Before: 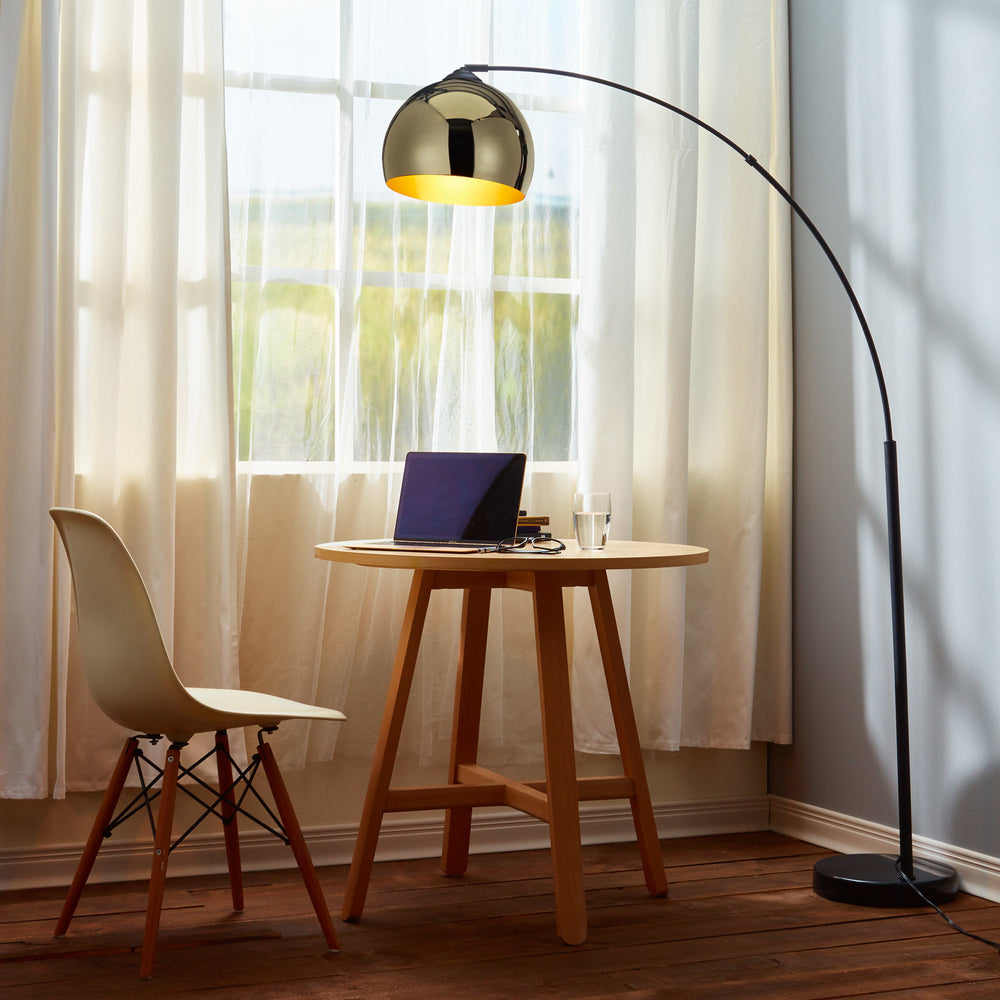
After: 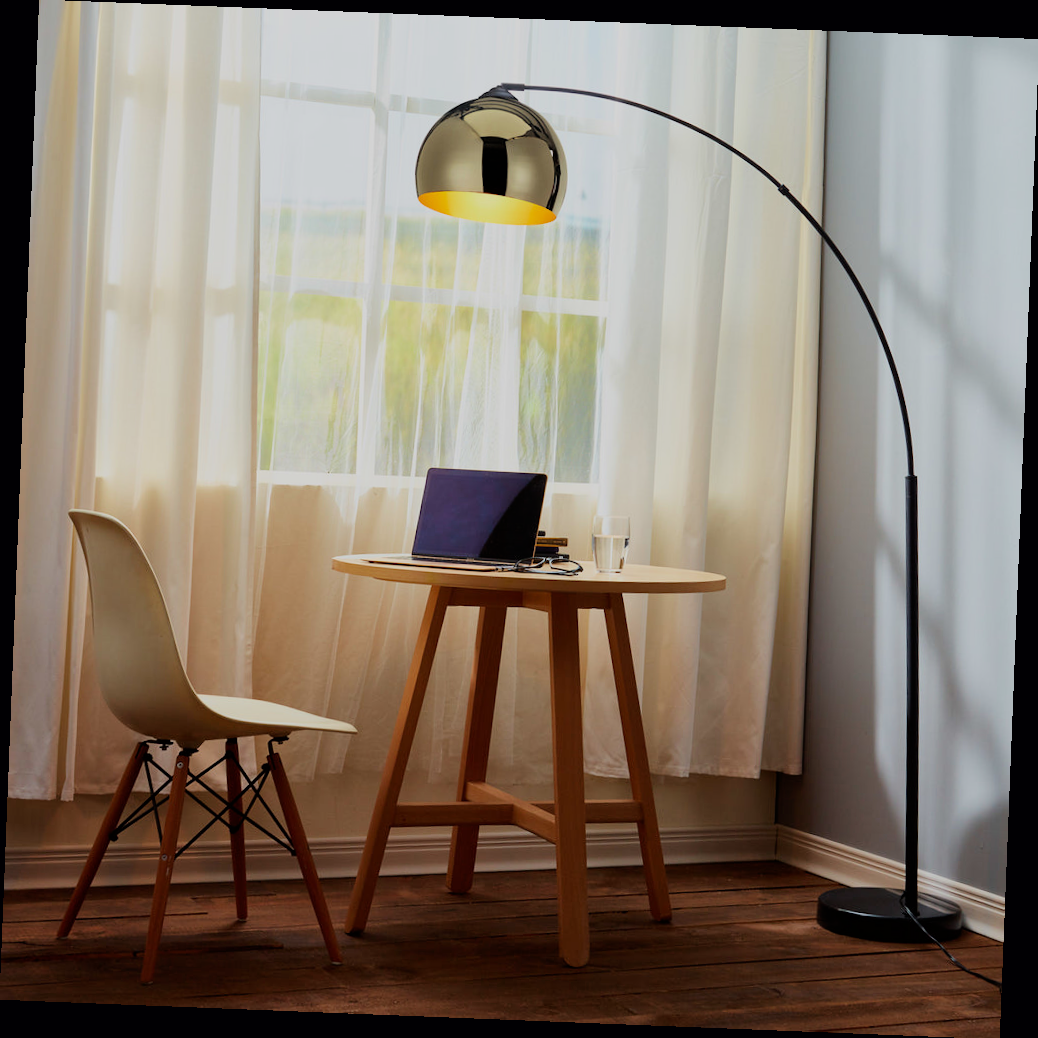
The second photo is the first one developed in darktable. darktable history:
filmic rgb: black relative exposure -7.65 EV, white relative exposure 4.56 EV, hardness 3.61, color science v6 (2022)
rotate and perspective: rotation 2.27°, automatic cropping off
